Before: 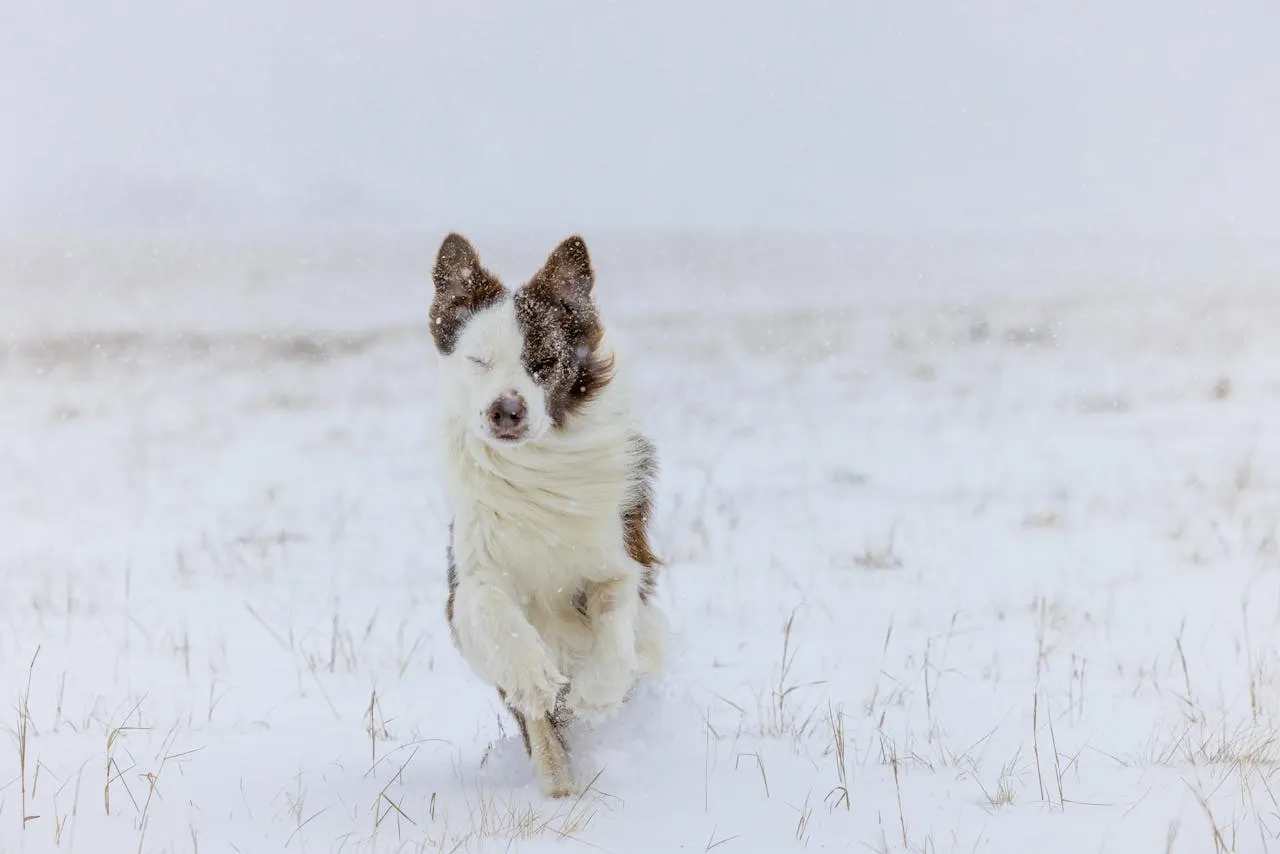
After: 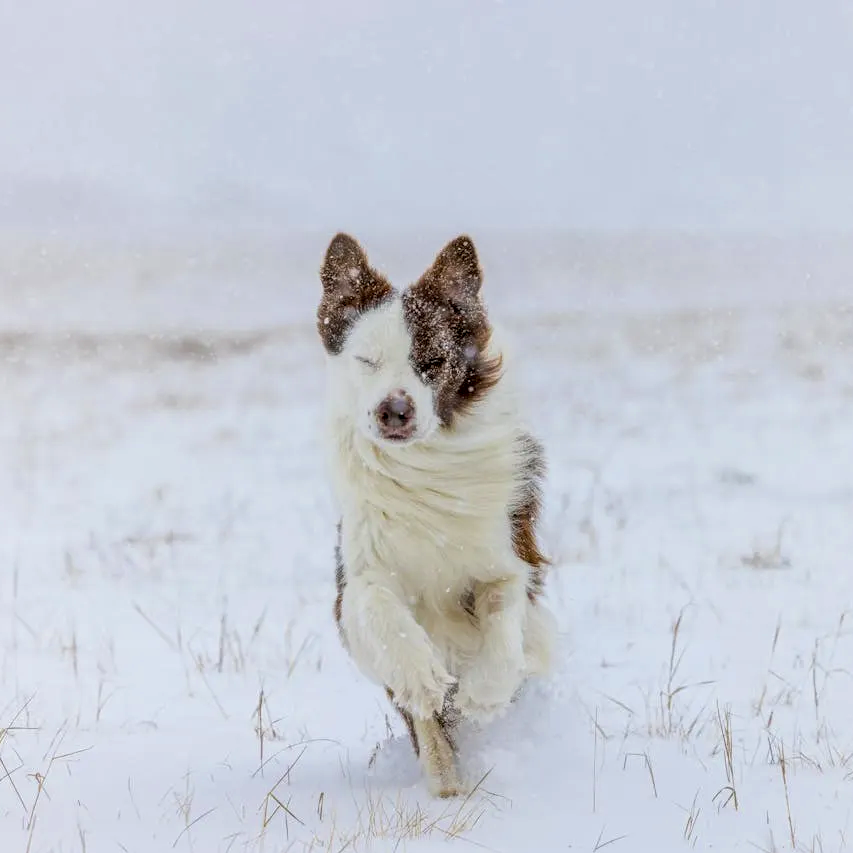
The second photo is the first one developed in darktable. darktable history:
color zones: curves: ch0 [(0, 0.613) (0.01, 0.613) (0.245, 0.448) (0.498, 0.529) (0.642, 0.665) (0.879, 0.777) (0.99, 0.613)]; ch1 [(0, 0) (0.143, 0) (0.286, 0) (0.429, 0) (0.571, 0) (0.714, 0) (0.857, 0)], mix -121.96%
local contrast: on, module defaults
crop and rotate: left 8.786%, right 24.548%
